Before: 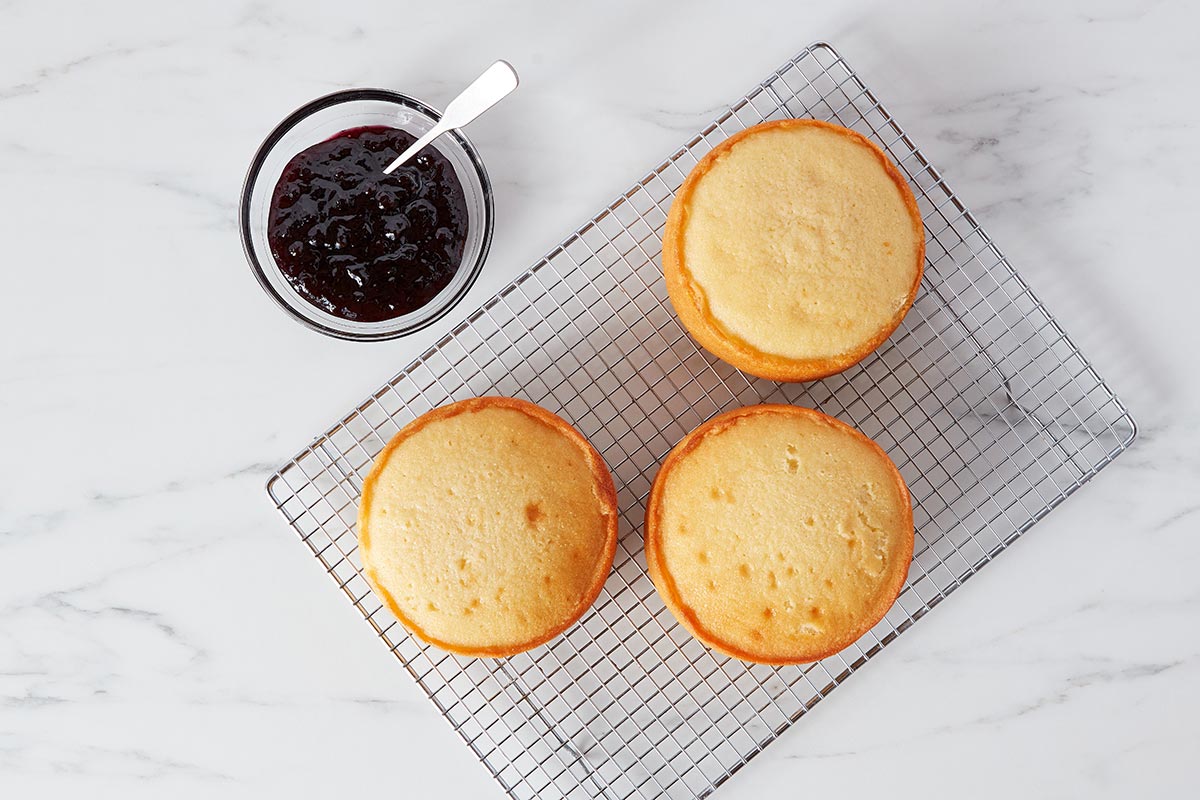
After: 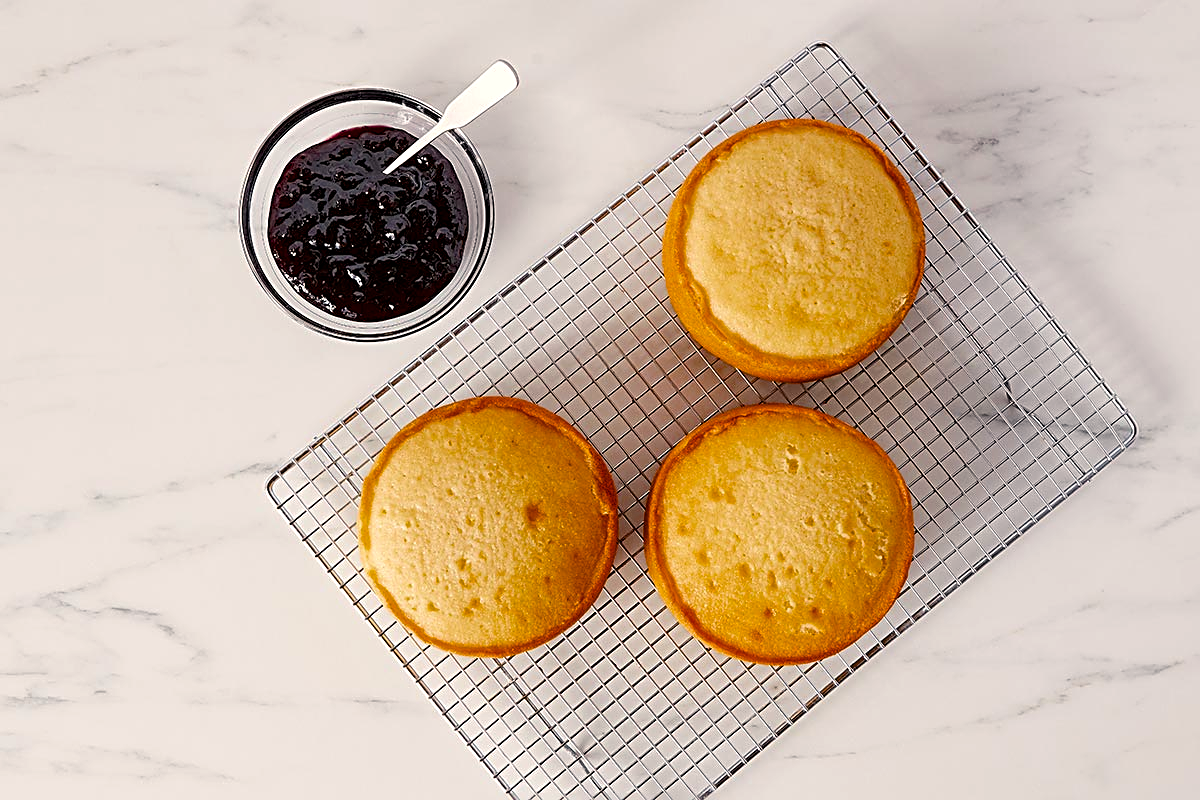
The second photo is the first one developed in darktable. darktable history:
sharpen: radius 2.532, amount 0.63
color balance rgb: highlights gain › chroma 2.038%, highlights gain › hue 65.17°, perceptual saturation grading › global saturation 25.814%, saturation formula JzAzBz (2021)
local contrast: highlights 100%, shadows 101%, detail 119%, midtone range 0.2
